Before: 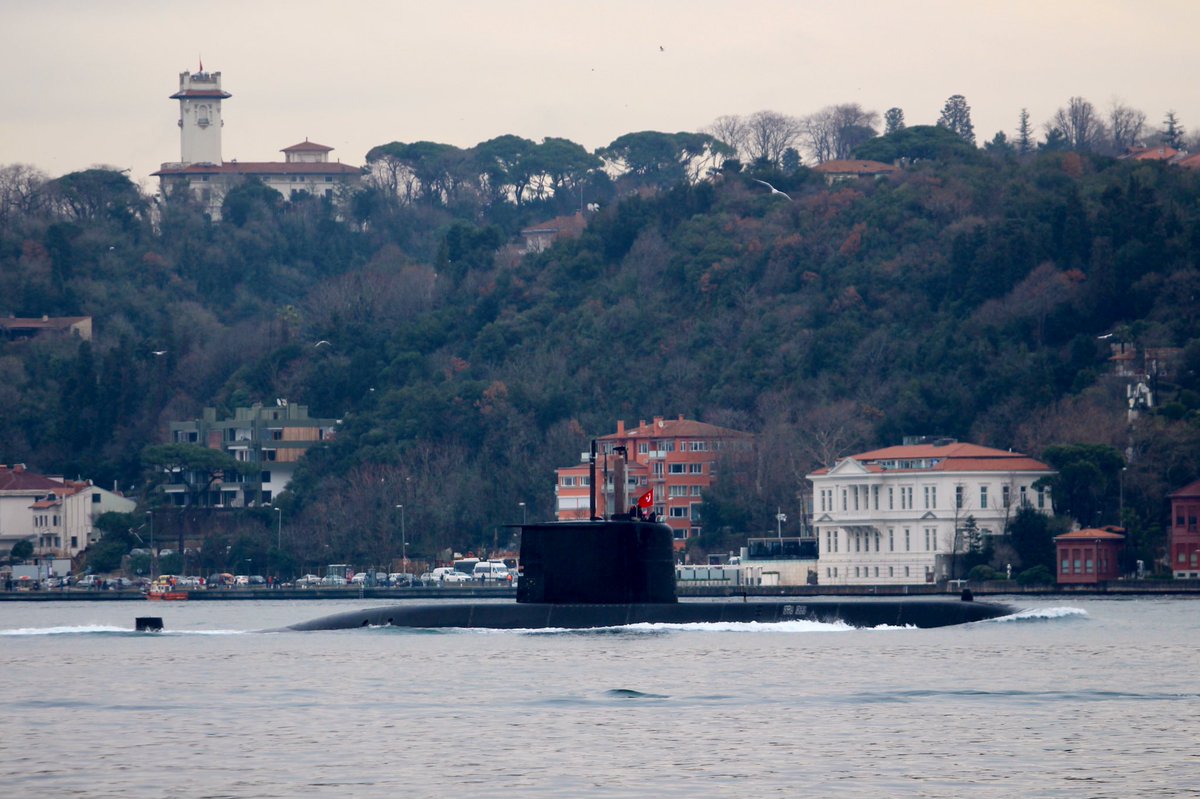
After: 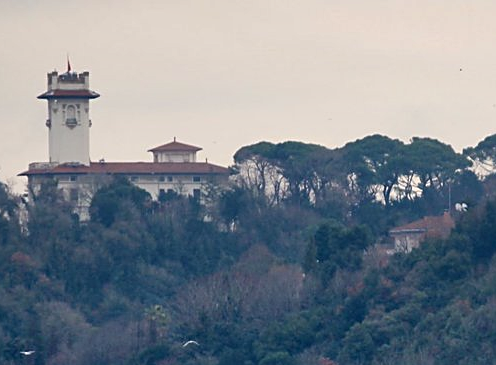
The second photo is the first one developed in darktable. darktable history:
crop and rotate: left 11.039%, top 0.087%, right 47.578%, bottom 54.205%
sharpen: on, module defaults
shadows and highlights: low approximation 0.01, soften with gaussian
